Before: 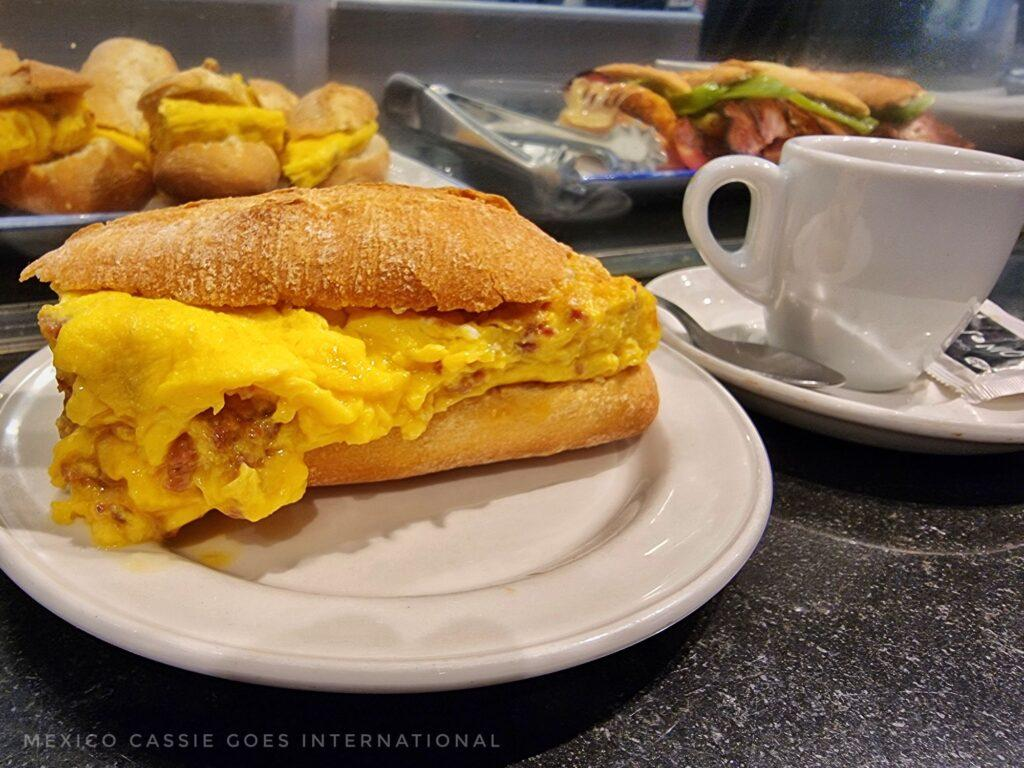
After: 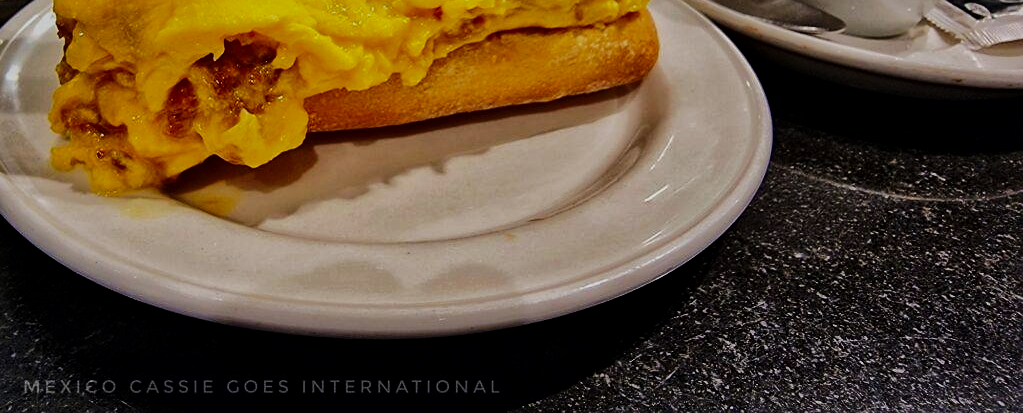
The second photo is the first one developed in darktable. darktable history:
exposure: black level correction 0, exposure 0.5 EV, compensate exposure bias true, compensate highlight preservation false
crop and rotate: top 46.13%, right 0.098%
haze removal: compatibility mode true, adaptive false
sharpen: radius 1.007, threshold 0.972
local contrast: mode bilateral grid, contrast 20, coarseness 20, detail 150%, midtone range 0.2
base curve: curves: ch0 [(0, 0) (0.032, 0.025) (0.121, 0.166) (0.206, 0.329) (0.605, 0.79) (1, 1)], preserve colors none
tone equalizer: -8 EV -2 EV, -7 EV -1.97 EV, -6 EV -2 EV, -5 EV -1.98 EV, -4 EV -1.96 EV, -3 EV -1.99 EV, -2 EV -1.97 EV, -1 EV -1.61 EV, +0 EV -1.98 EV, smoothing diameter 24.77%, edges refinement/feathering 8.26, preserve details guided filter
